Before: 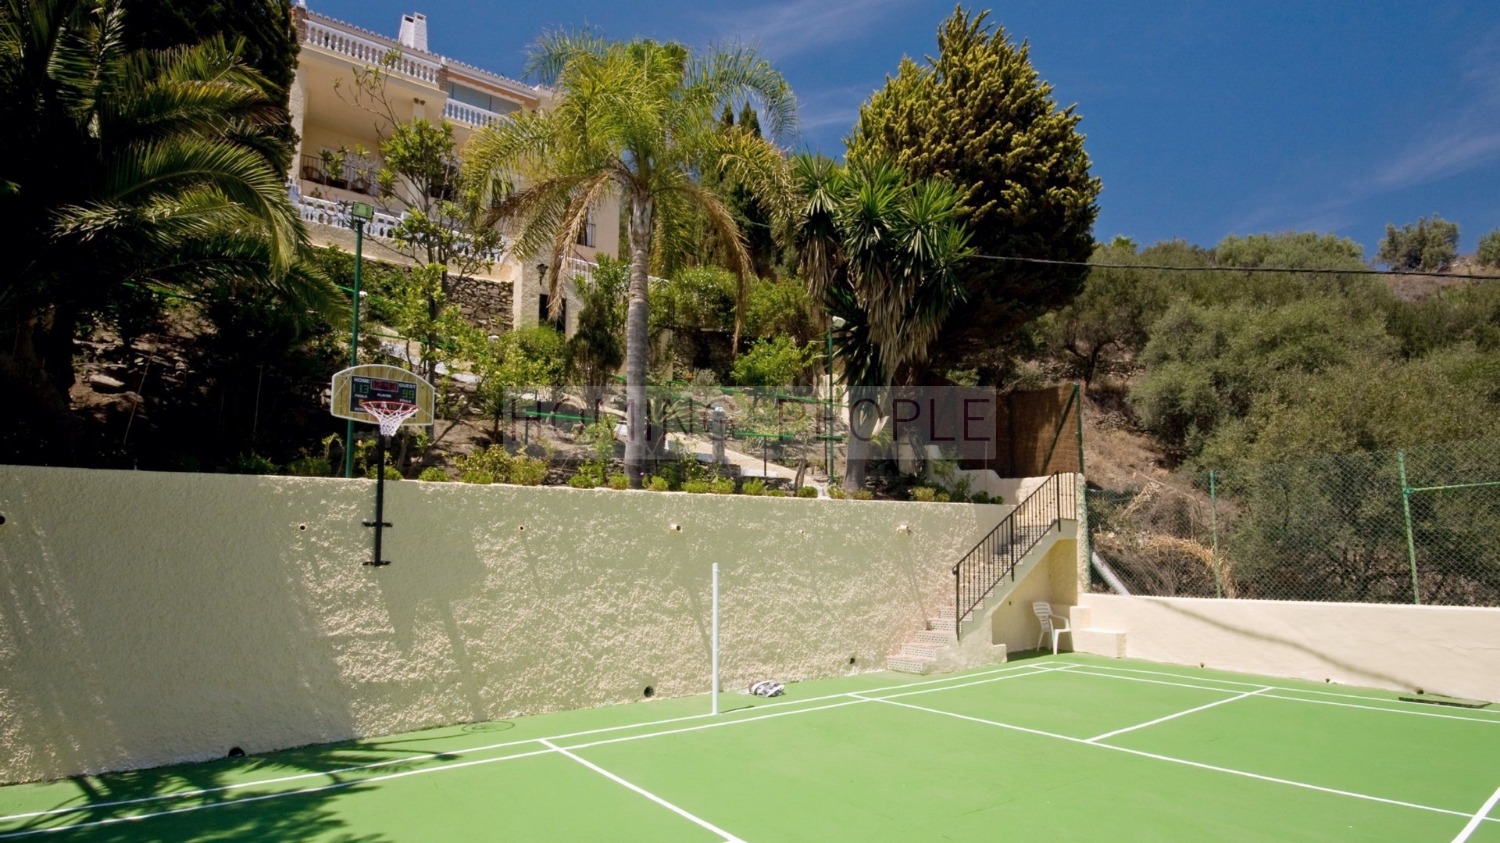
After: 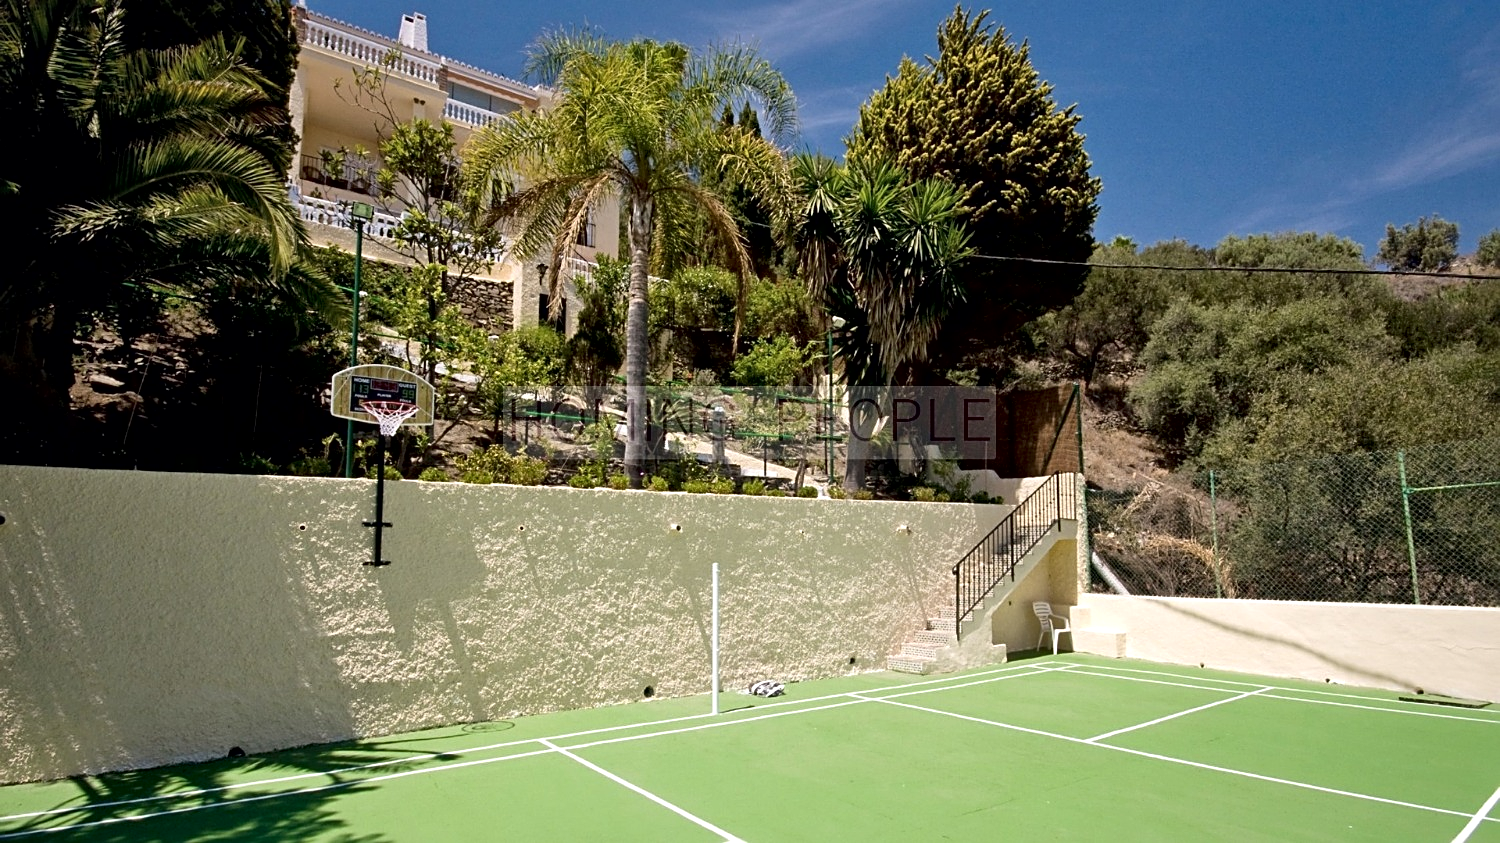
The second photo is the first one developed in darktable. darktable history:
tone equalizer: mask exposure compensation -0.502 EV
sharpen: on, module defaults
local contrast: mode bilateral grid, contrast 100, coarseness 99, detail 165%, midtone range 0.2
